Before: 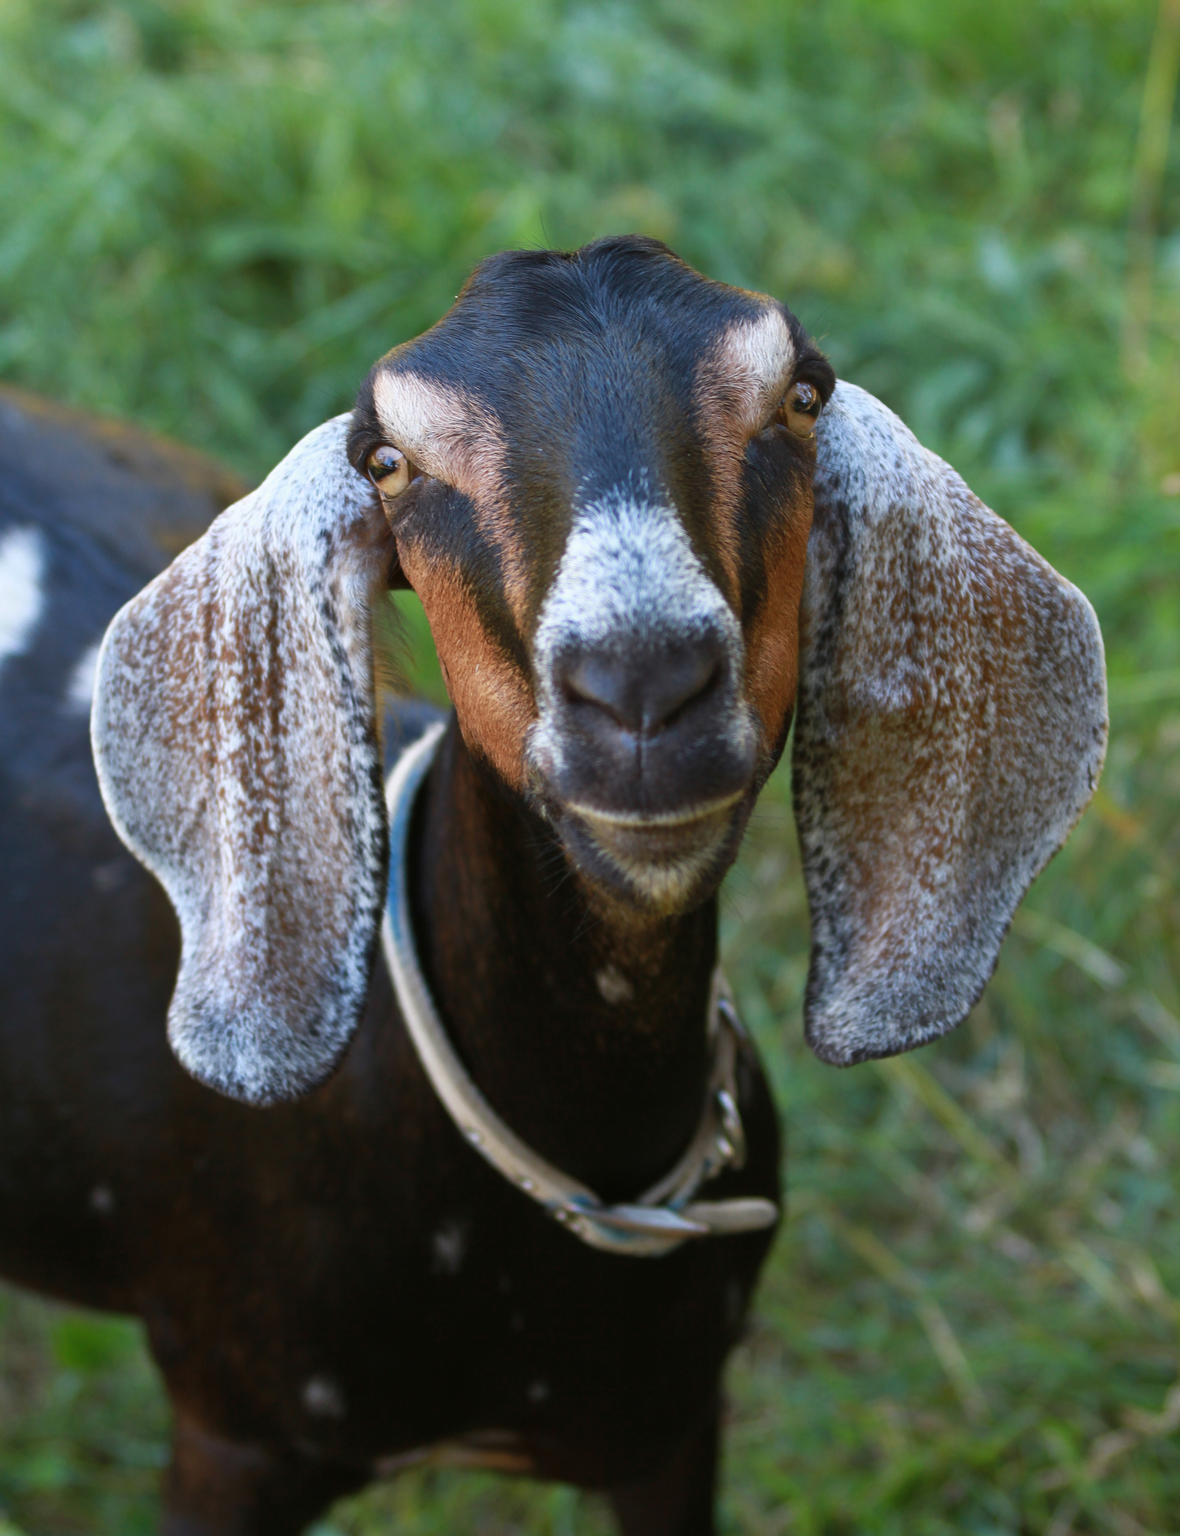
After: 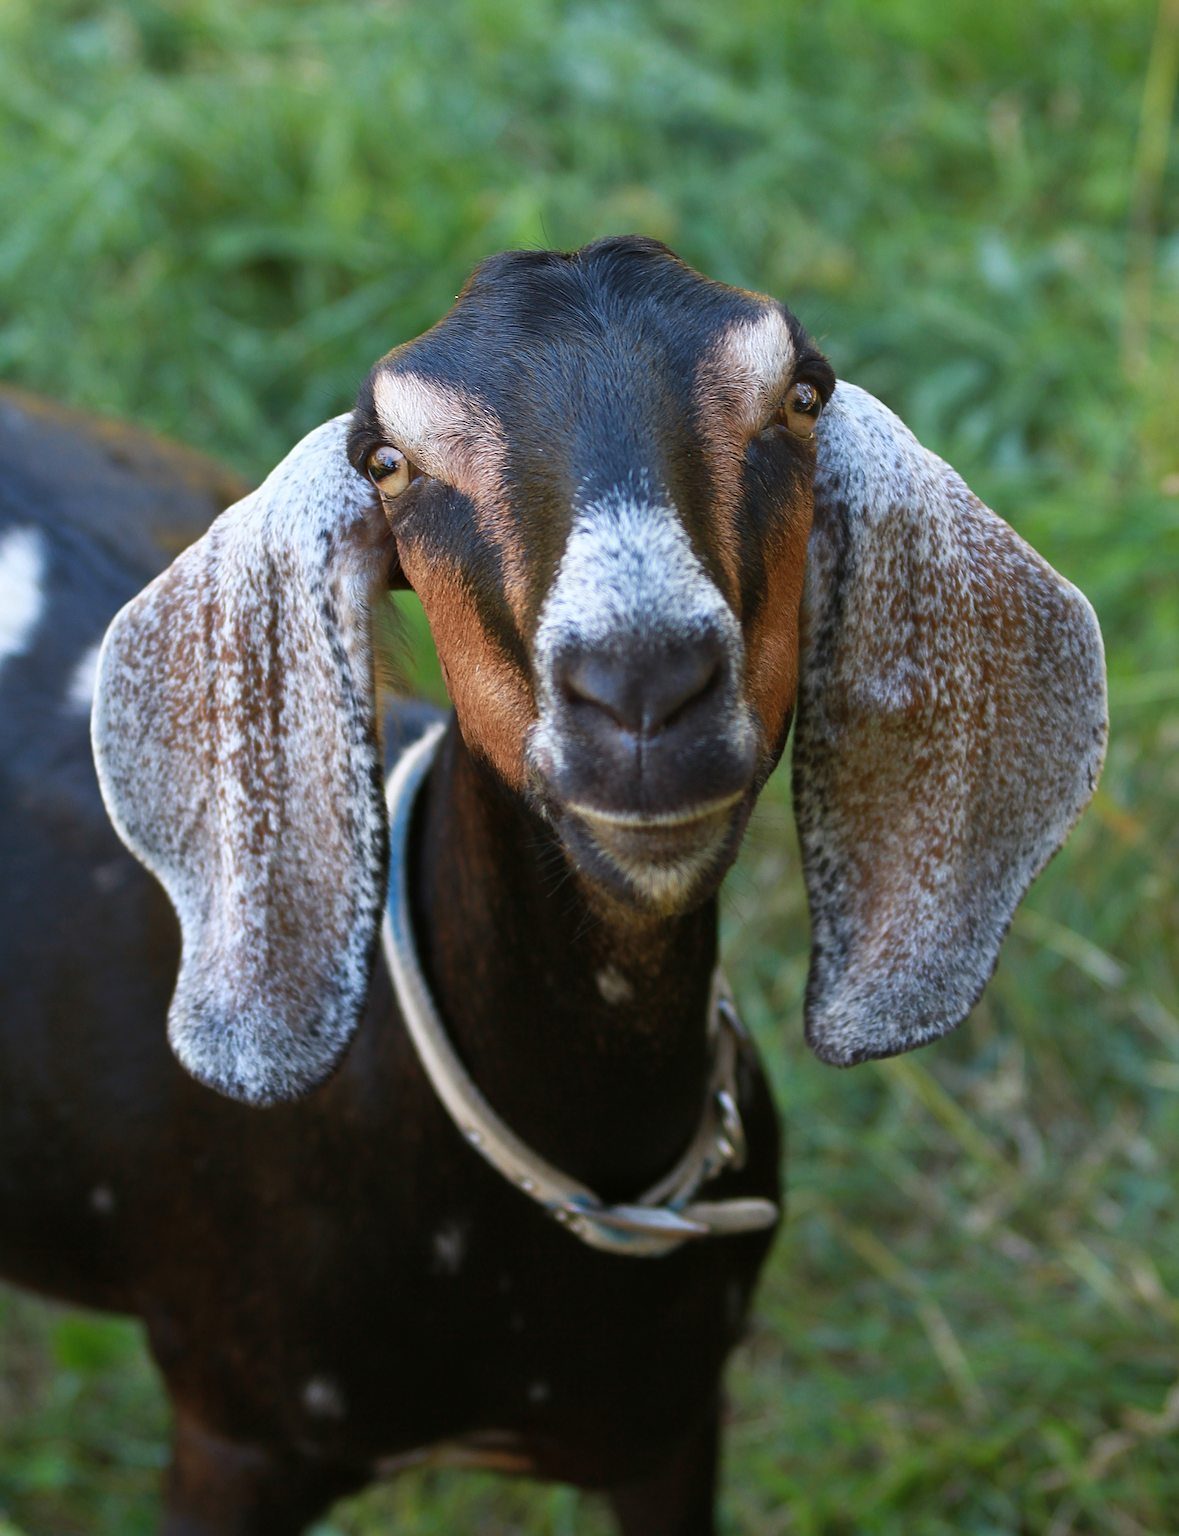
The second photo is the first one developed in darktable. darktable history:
contrast equalizer: y [[0.579, 0.58, 0.505, 0.5, 0.5, 0.5], [0.5 ×6], [0.5 ×6], [0 ×6], [0 ×6]], mix 0.137
sharpen: radius 2.709, amount 0.654
